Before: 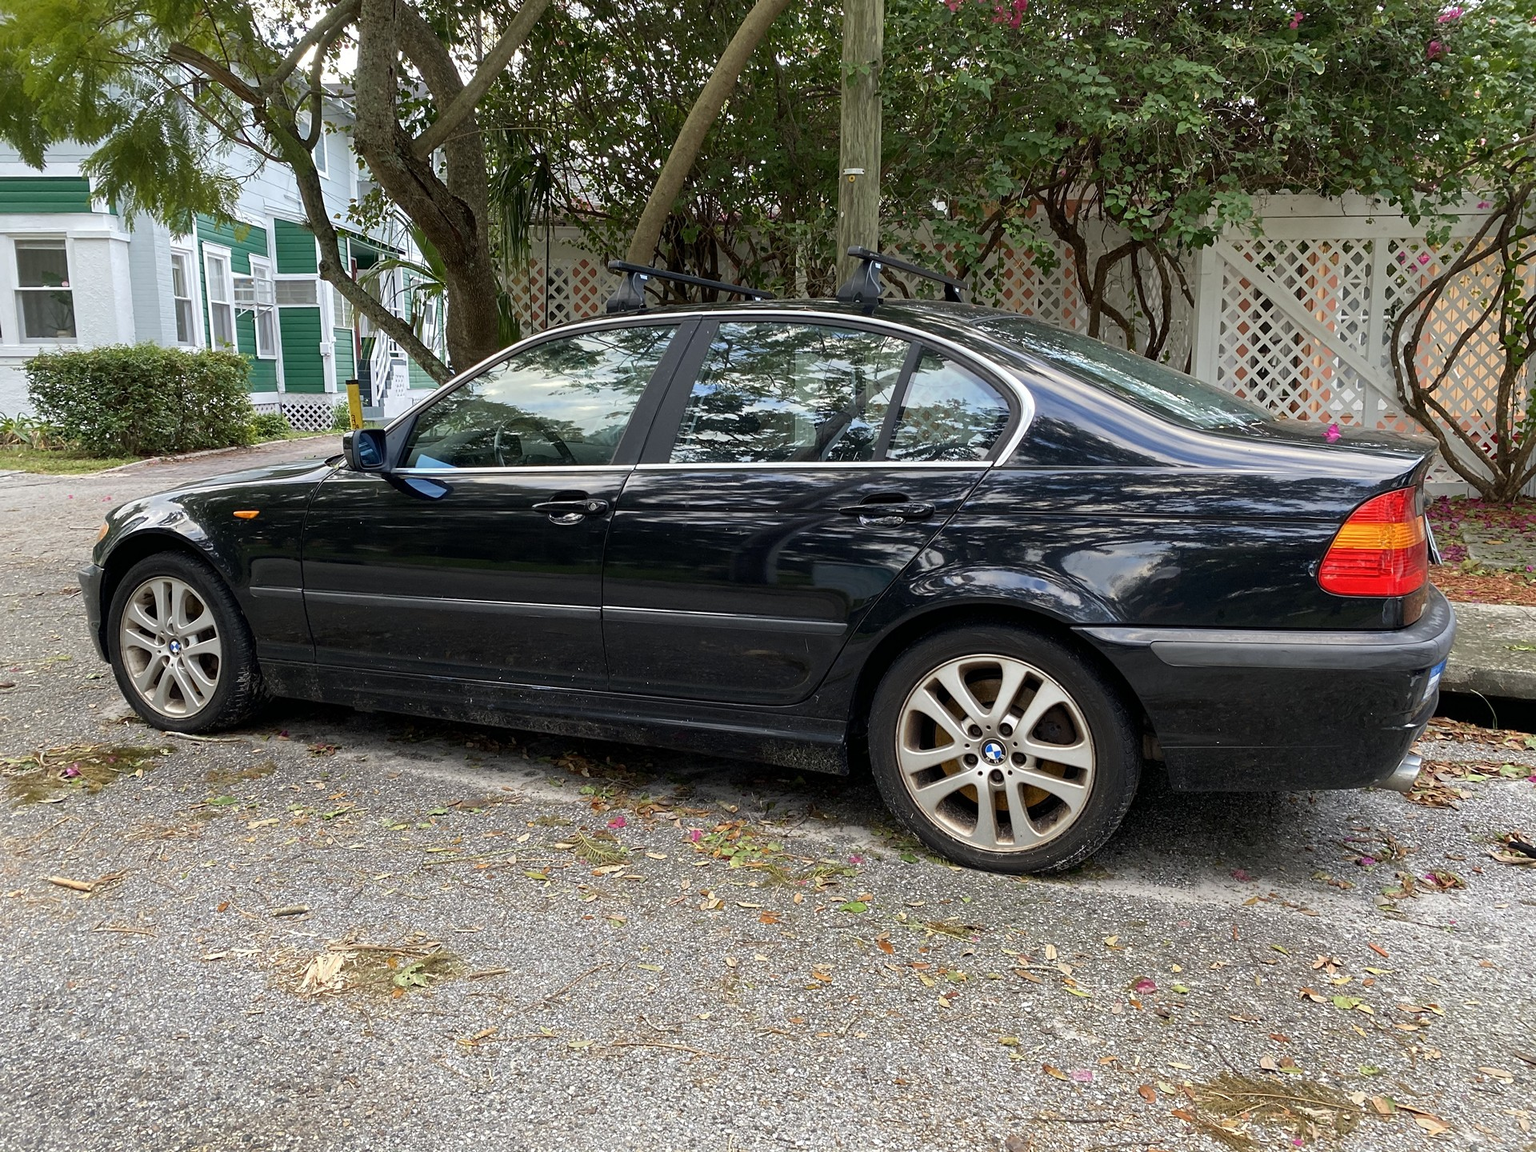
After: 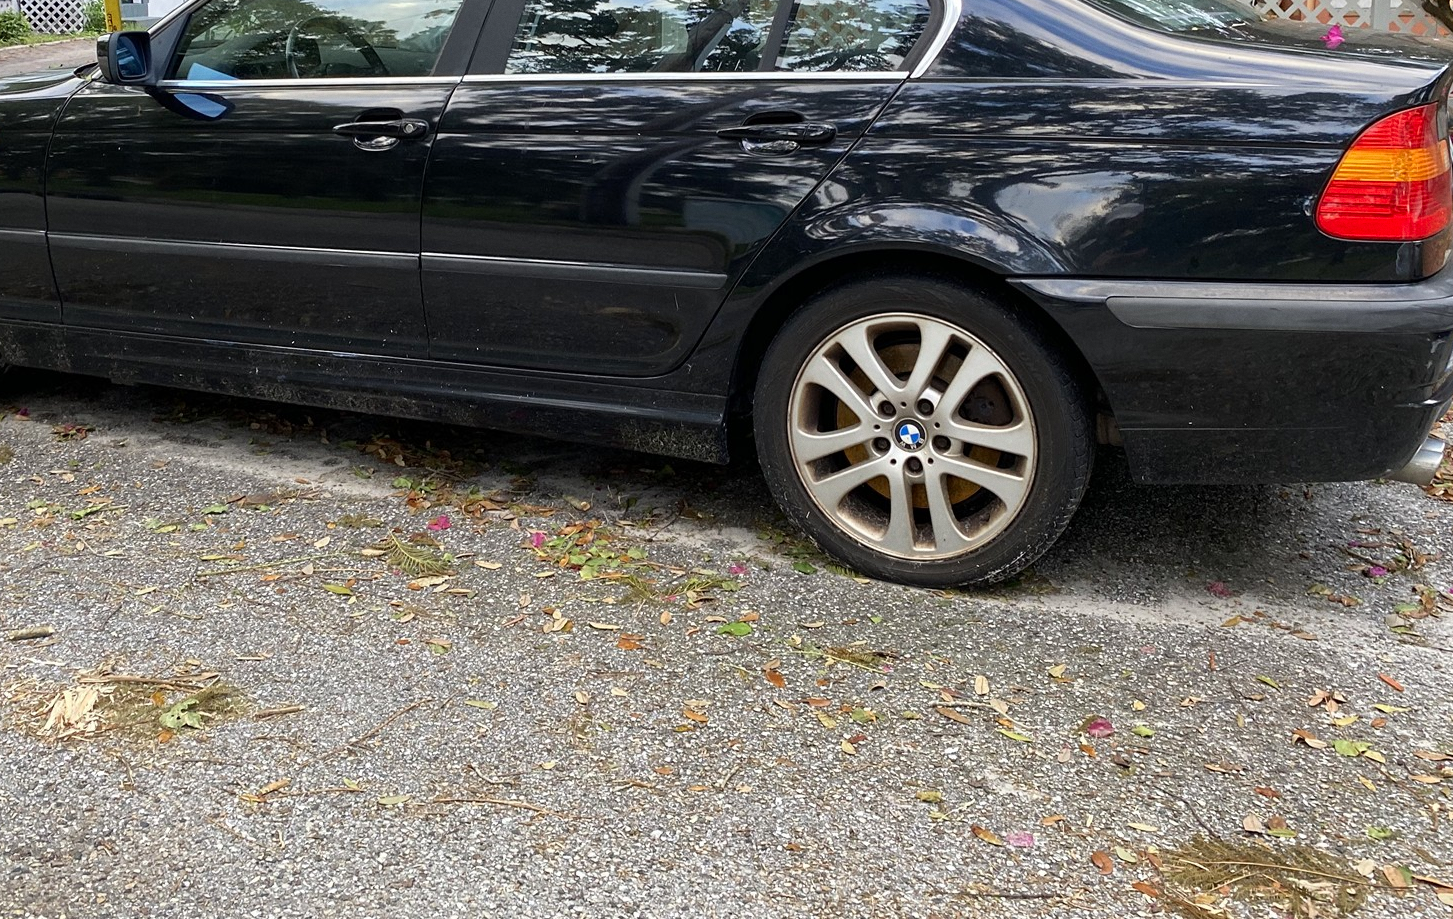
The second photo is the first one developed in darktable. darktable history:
contrast brightness saturation: contrast 0.04, saturation 0.07
crop and rotate: left 17.299%, top 35.115%, right 7.015%, bottom 1.024%
grain: coarseness 0.09 ISO, strength 10%
